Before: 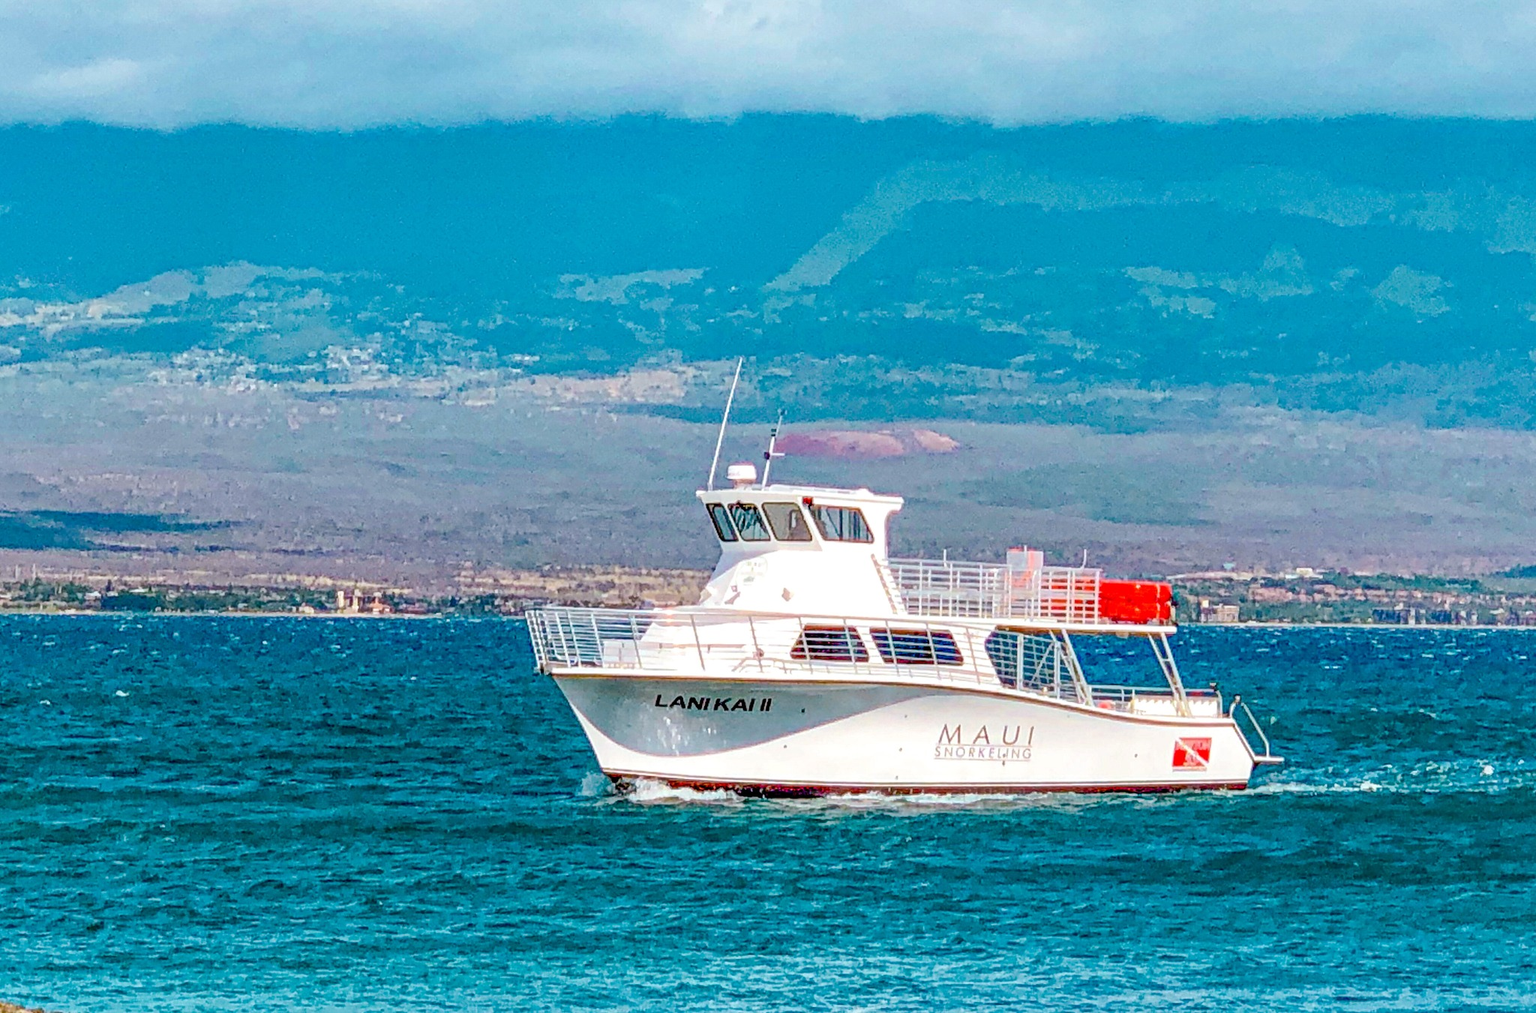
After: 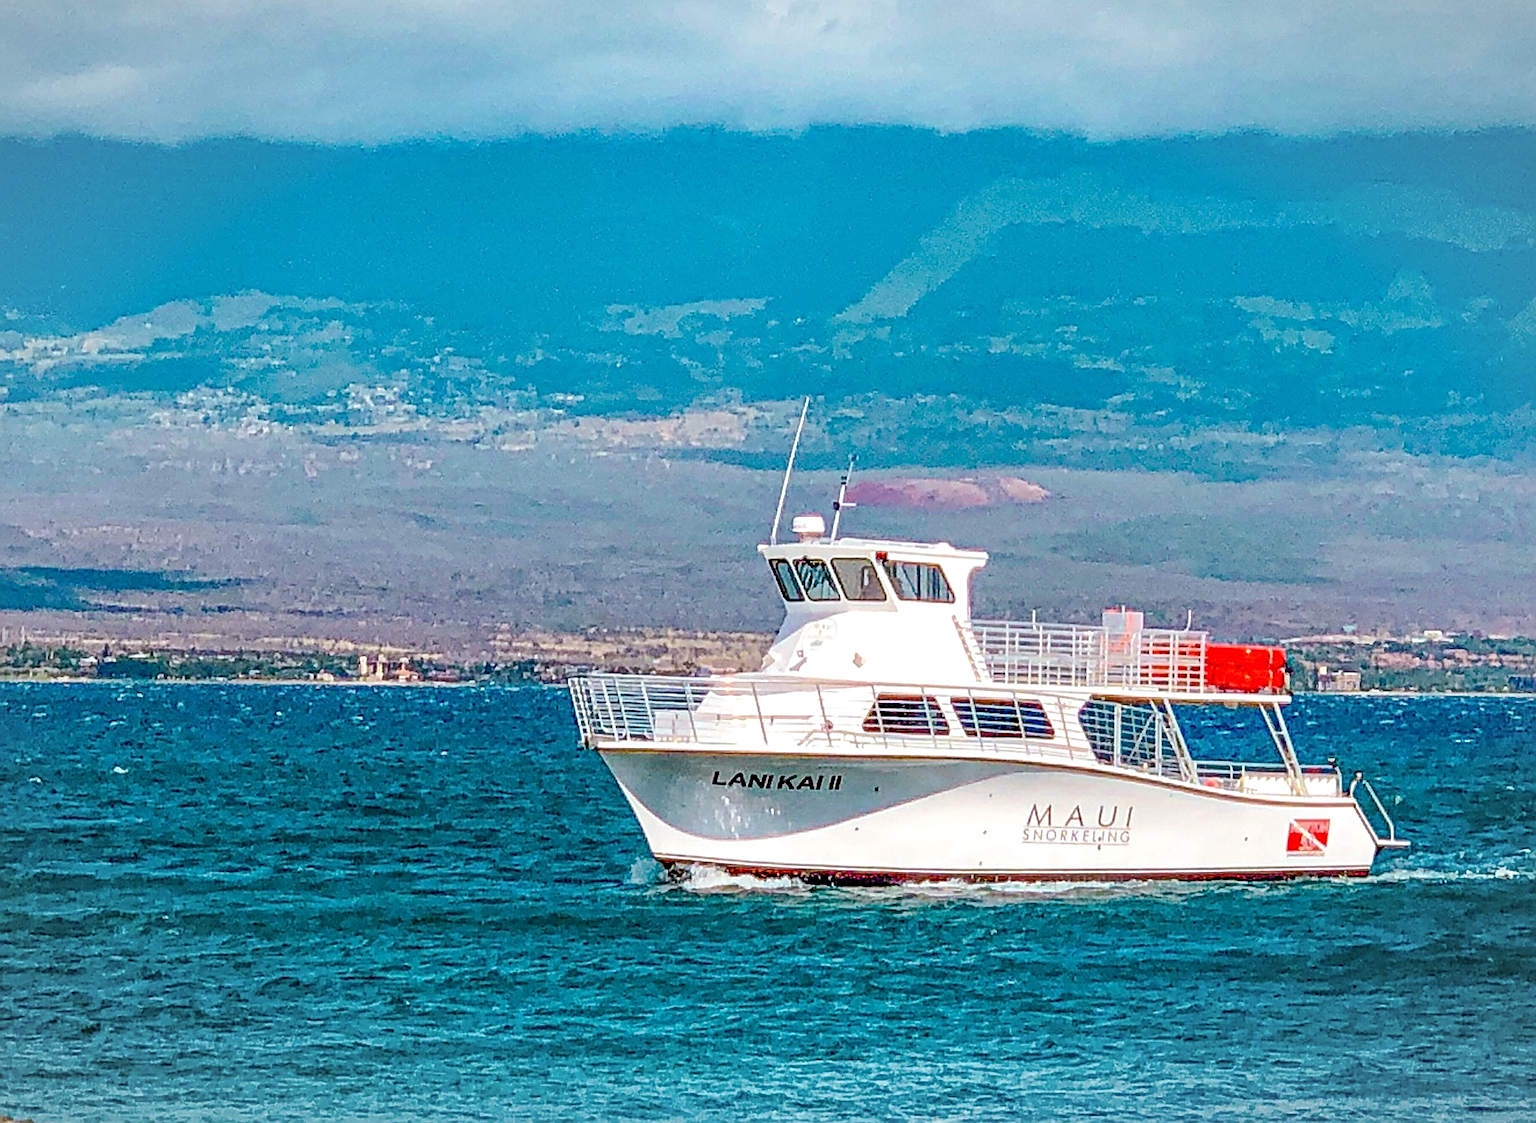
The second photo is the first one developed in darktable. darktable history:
crop and rotate: left 0.901%, right 9.002%
vignetting: fall-off start 97.49%, fall-off radius 100.22%, width/height ratio 1.369
sharpen: on, module defaults
